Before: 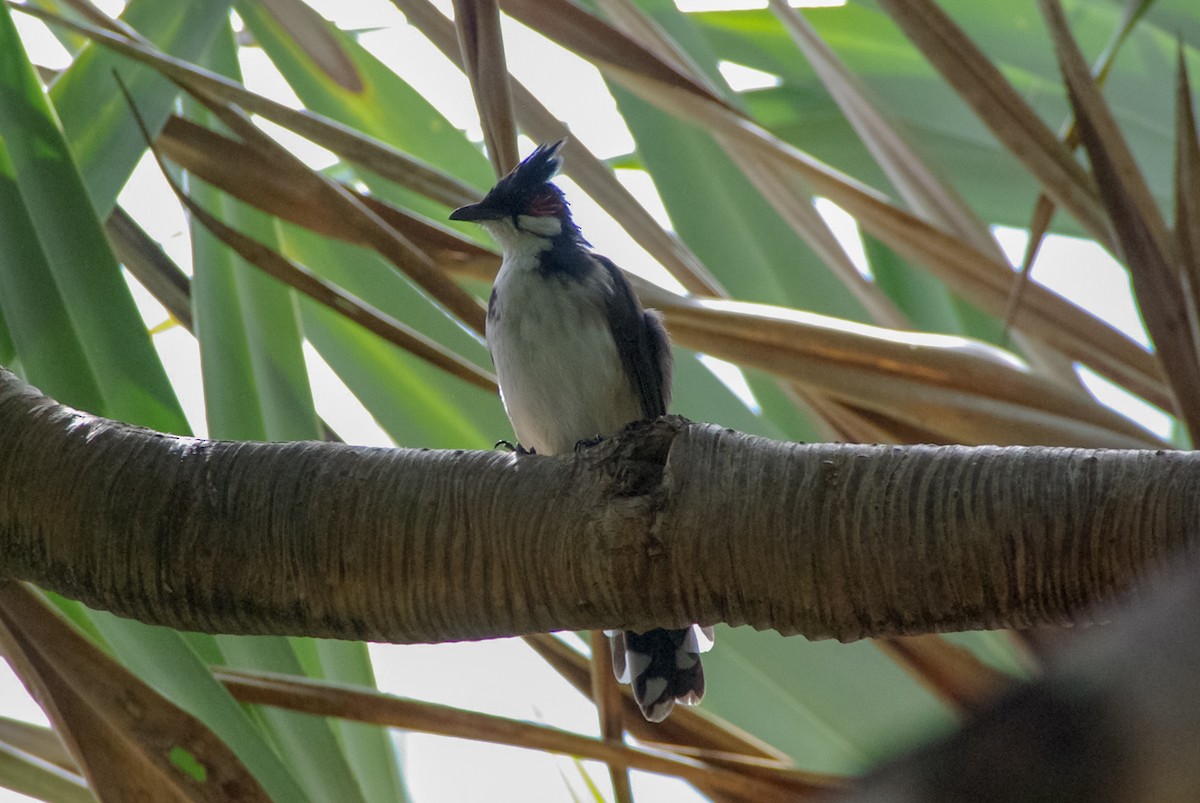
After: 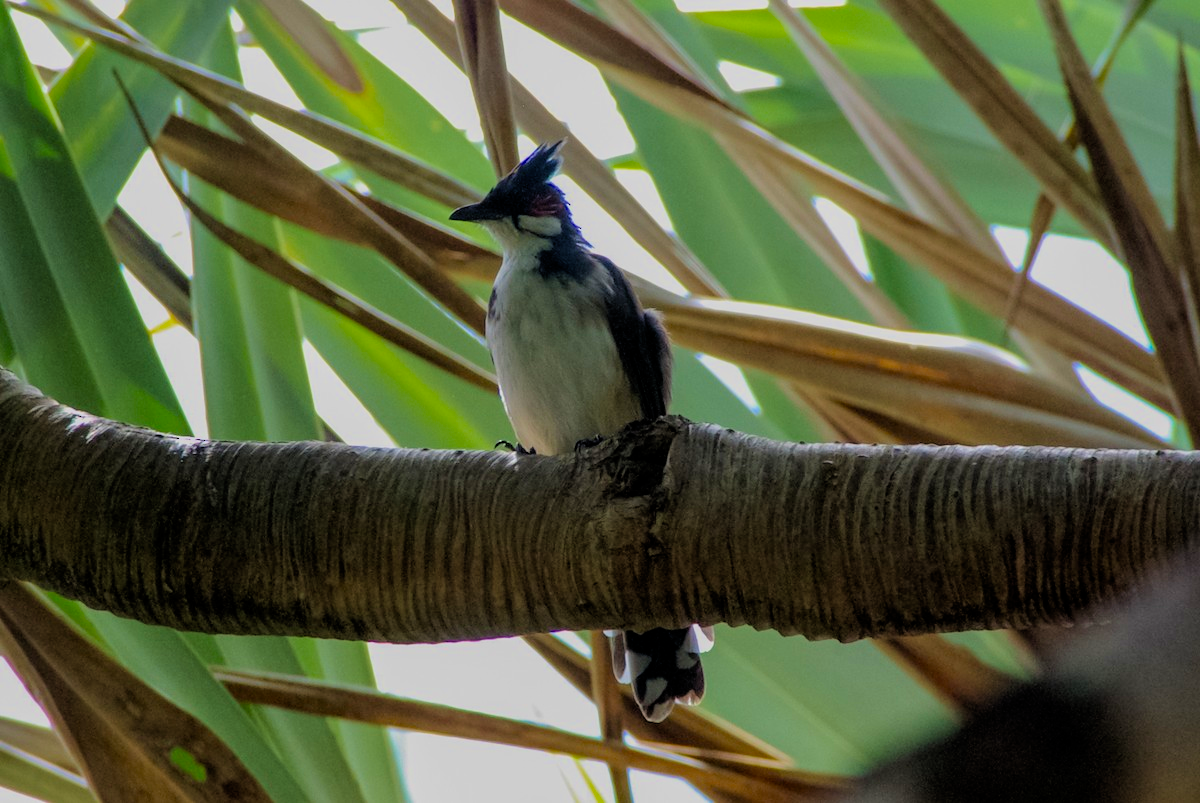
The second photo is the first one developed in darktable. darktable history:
velvia: strength 36.57%
exposure: exposure -0.021 EV, compensate highlight preservation false
filmic rgb: black relative exposure -7.6 EV, white relative exposure 4.64 EV, threshold 3 EV, target black luminance 0%, hardness 3.55, latitude 50.51%, contrast 1.033, highlights saturation mix 10%, shadows ↔ highlights balance -0.198%, color science v4 (2020), enable highlight reconstruction true
